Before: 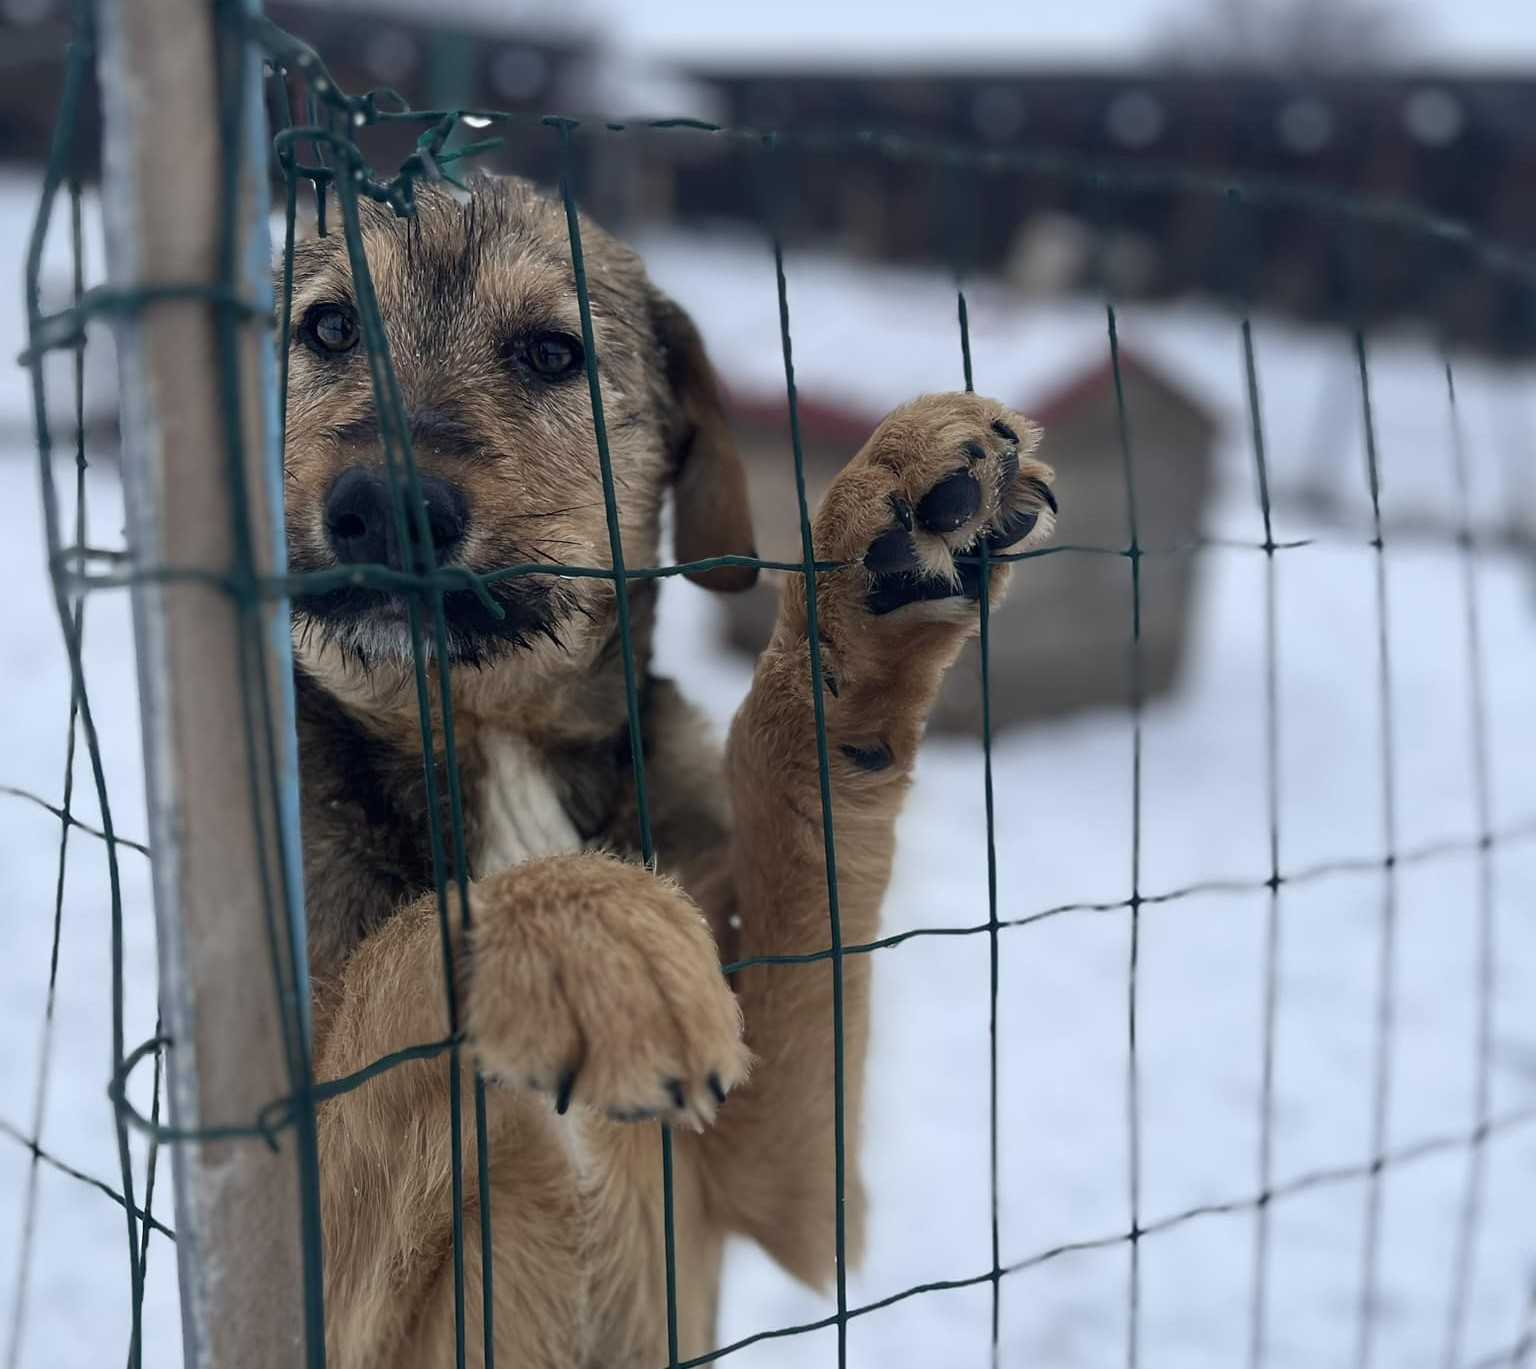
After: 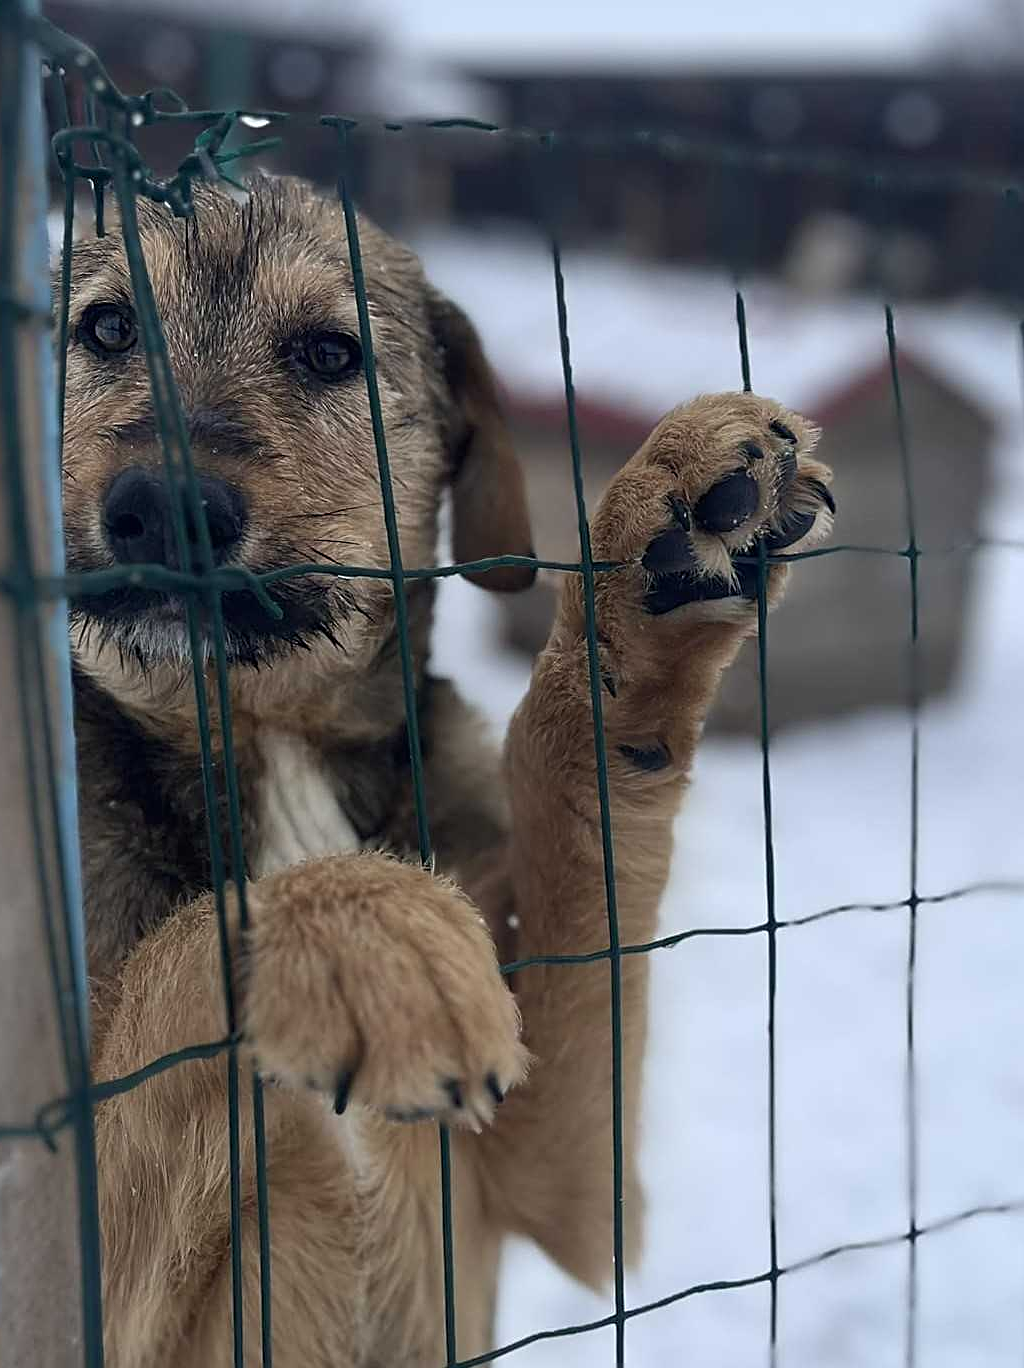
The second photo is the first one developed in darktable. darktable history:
sharpen: on, module defaults
crop and rotate: left 14.492%, right 18.836%
